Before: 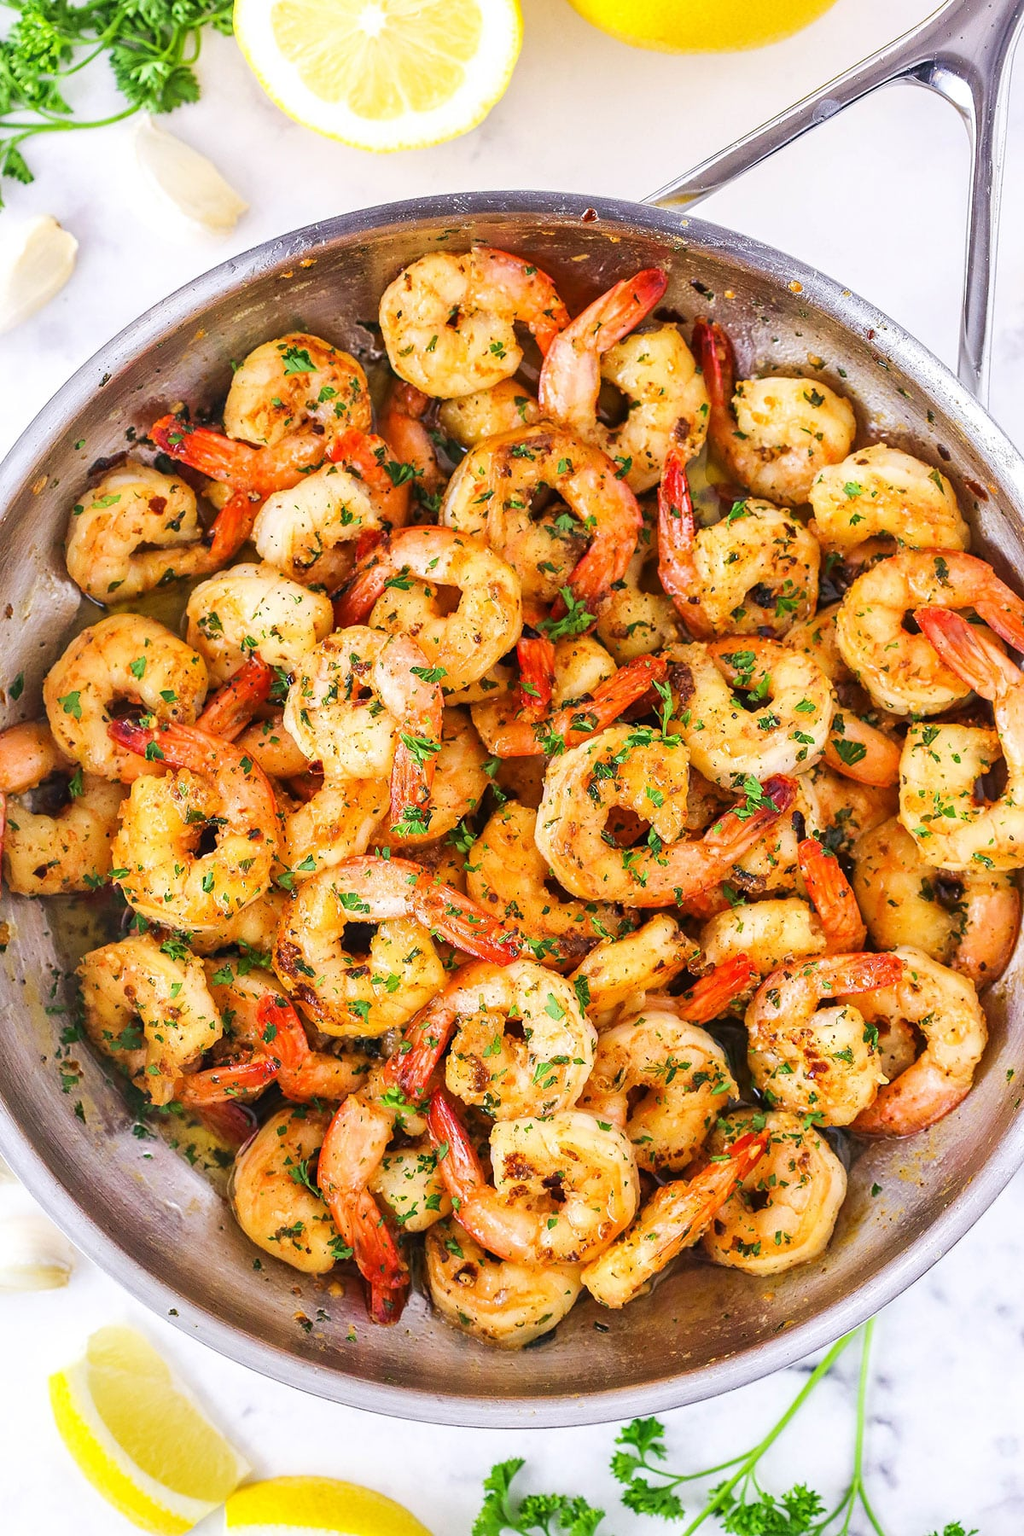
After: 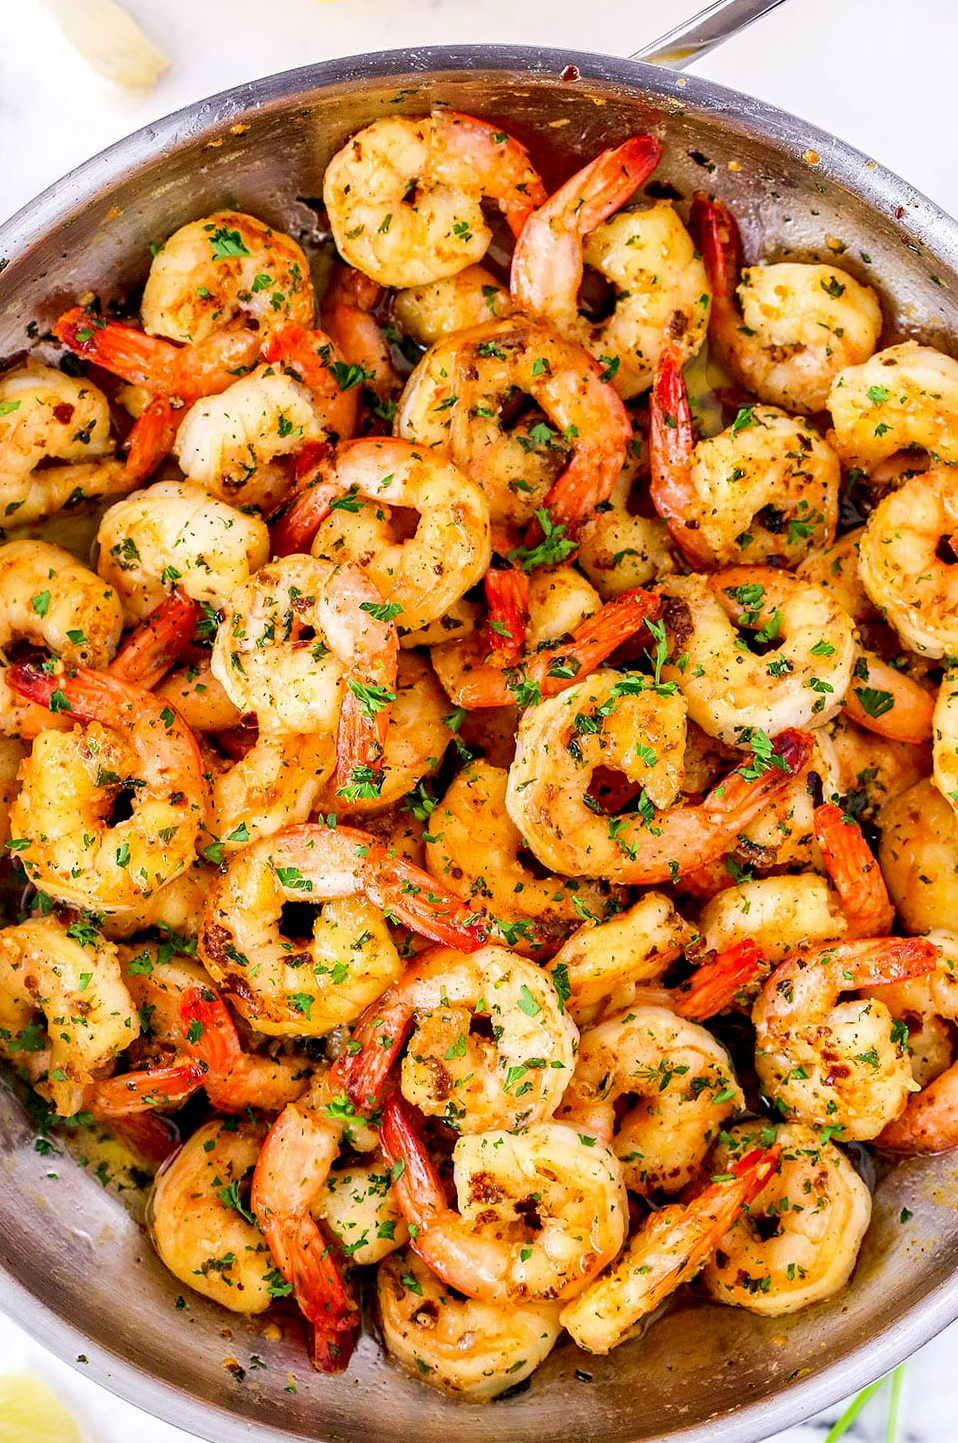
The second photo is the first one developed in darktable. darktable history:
exposure: black level correction 0.016, exposure -0.005 EV, compensate highlight preservation false
crop and rotate: left 10.128%, top 9.958%, right 10.038%, bottom 9.87%
